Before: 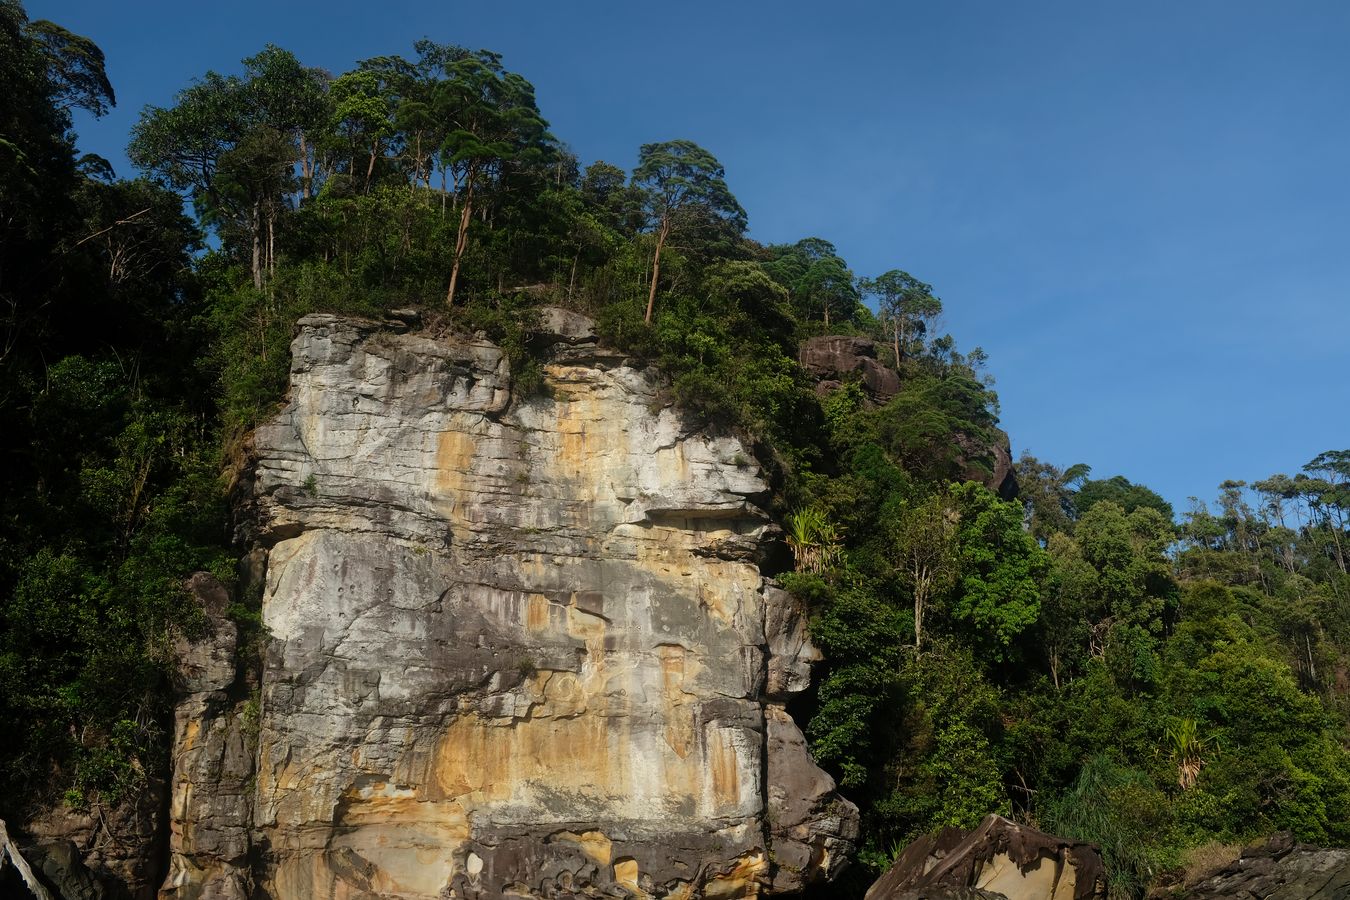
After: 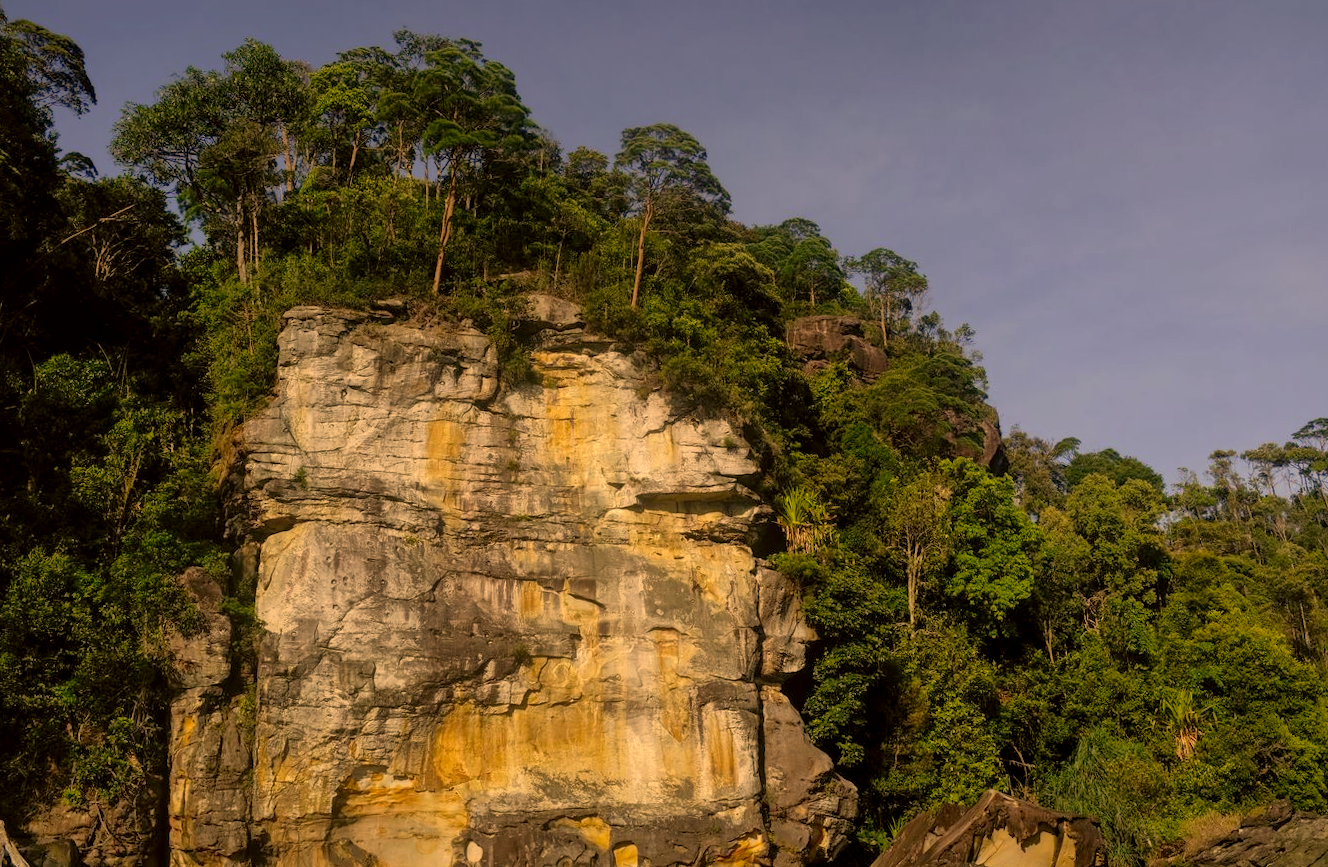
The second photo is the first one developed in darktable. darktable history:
shadows and highlights: on, module defaults
rotate and perspective: rotation -1.42°, crop left 0.016, crop right 0.984, crop top 0.035, crop bottom 0.965
color correction: highlights a* 17.94, highlights b* 35.39, shadows a* 1.48, shadows b* 6.42, saturation 1.01
local contrast: on, module defaults
